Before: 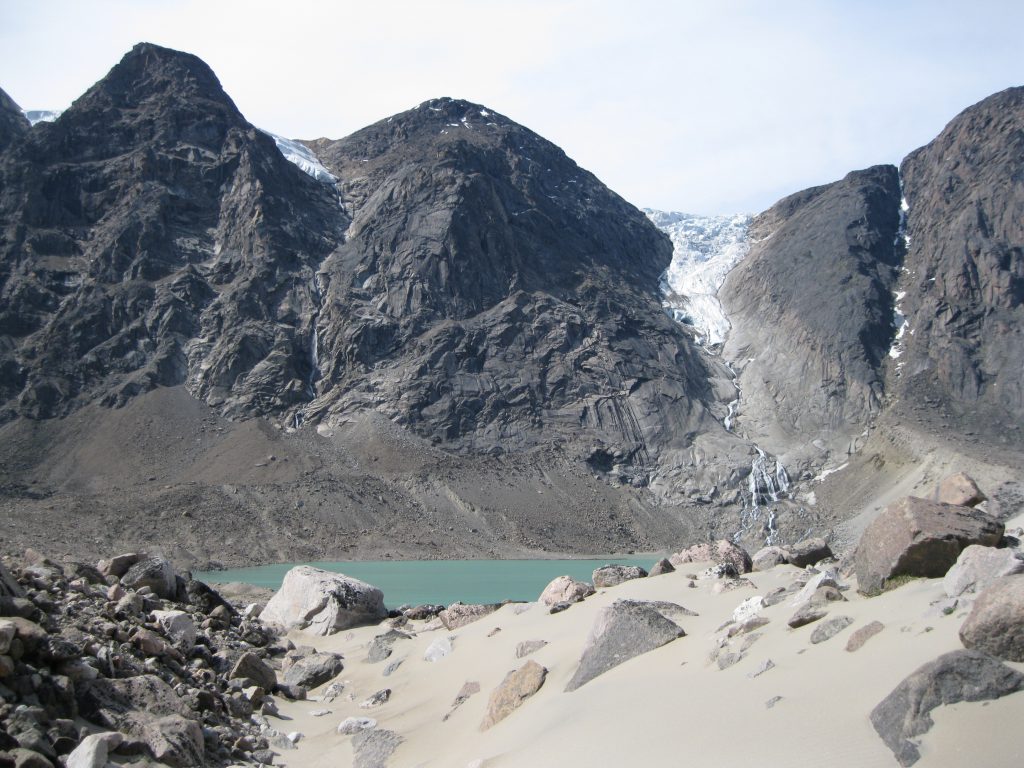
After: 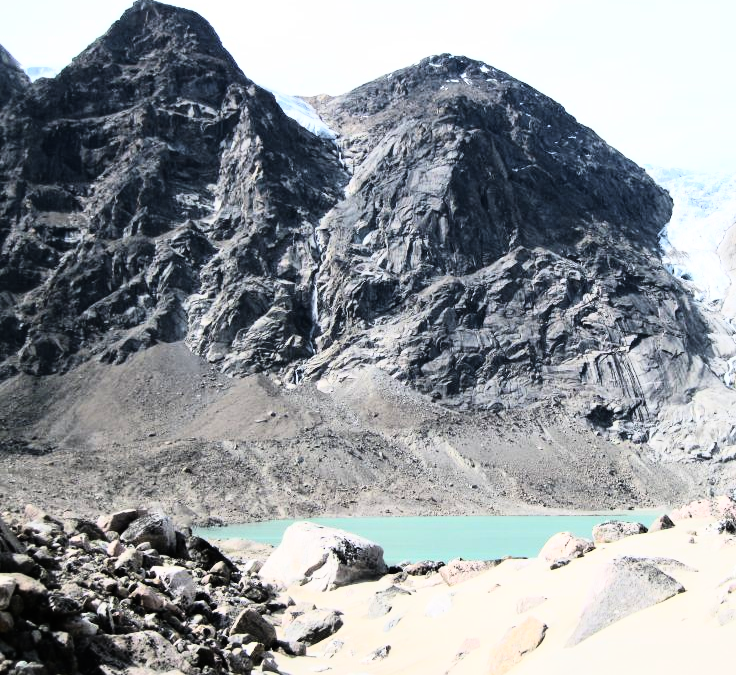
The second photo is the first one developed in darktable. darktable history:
crop: top 5.803%, right 27.864%, bottom 5.804%
rgb curve: curves: ch0 [(0, 0) (0.21, 0.15) (0.24, 0.21) (0.5, 0.75) (0.75, 0.96) (0.89, 0.99) (1, 1)]; ch1 [(0, 0.02) (0.21, 0.13) (0.25, 0.2) (0.5, 0.67) (0.75, 0.9) (0.89, 0.97) (1, 1)]; ch2 [(0, 0.02) (0.21, 0.13) (0.25, 0.2) (0.5, 0.67) (0.75, 0.9) (0.89, 0.97) (1, 1)], compensate middle gray true
